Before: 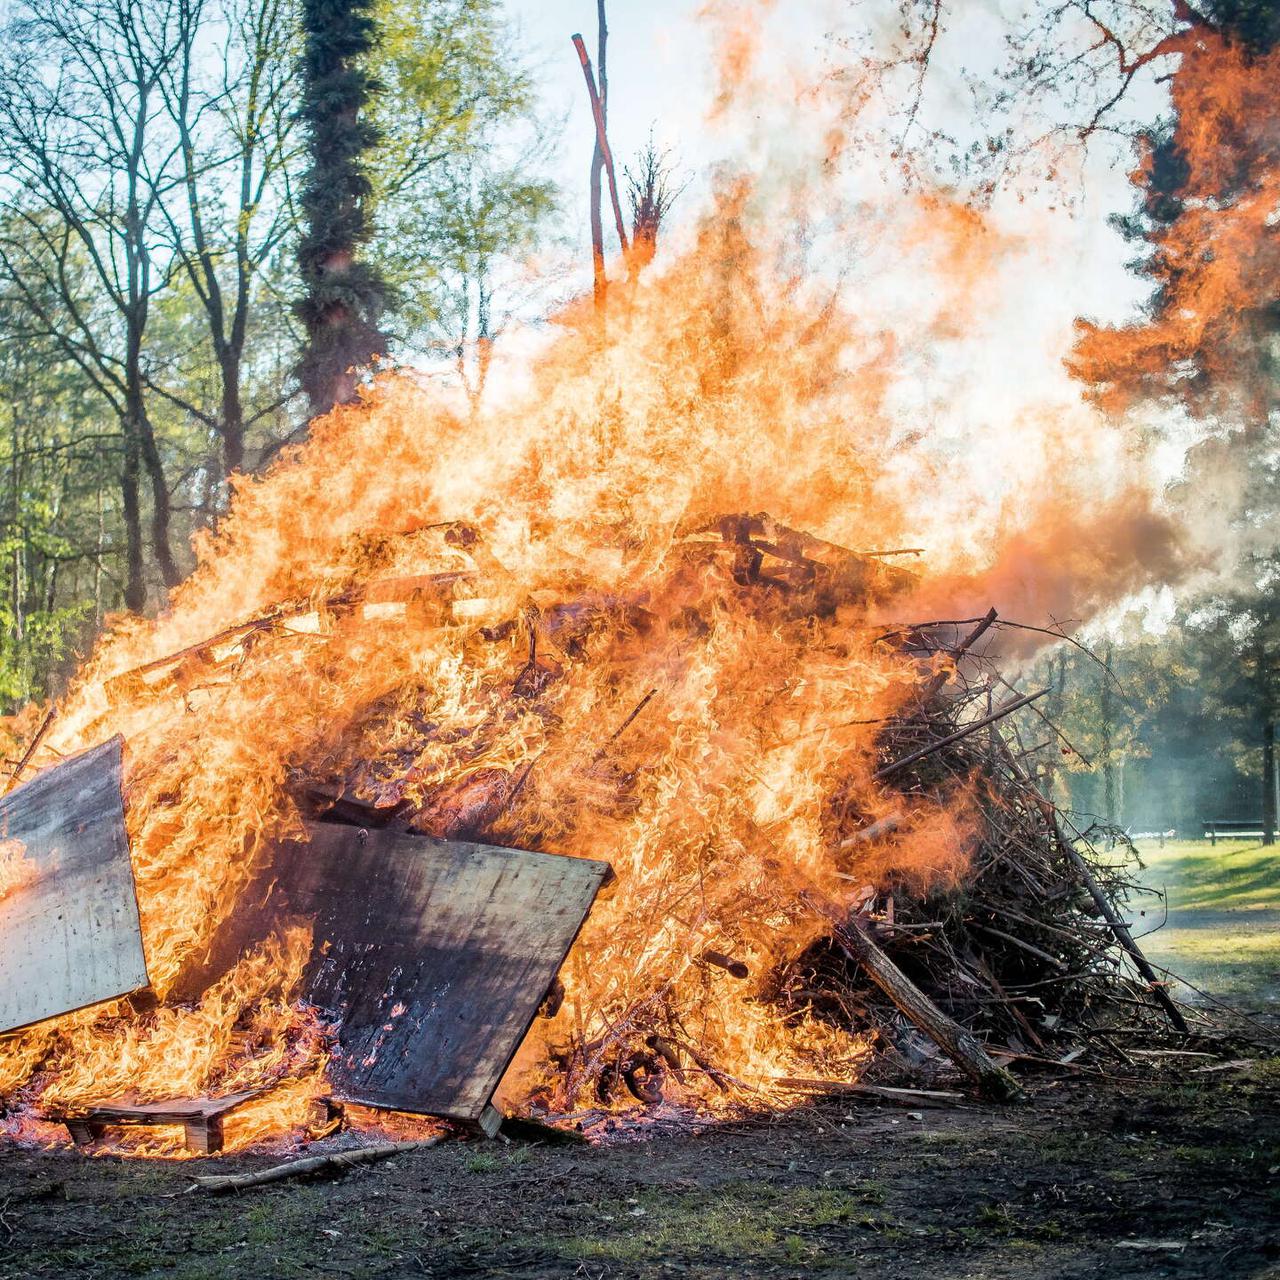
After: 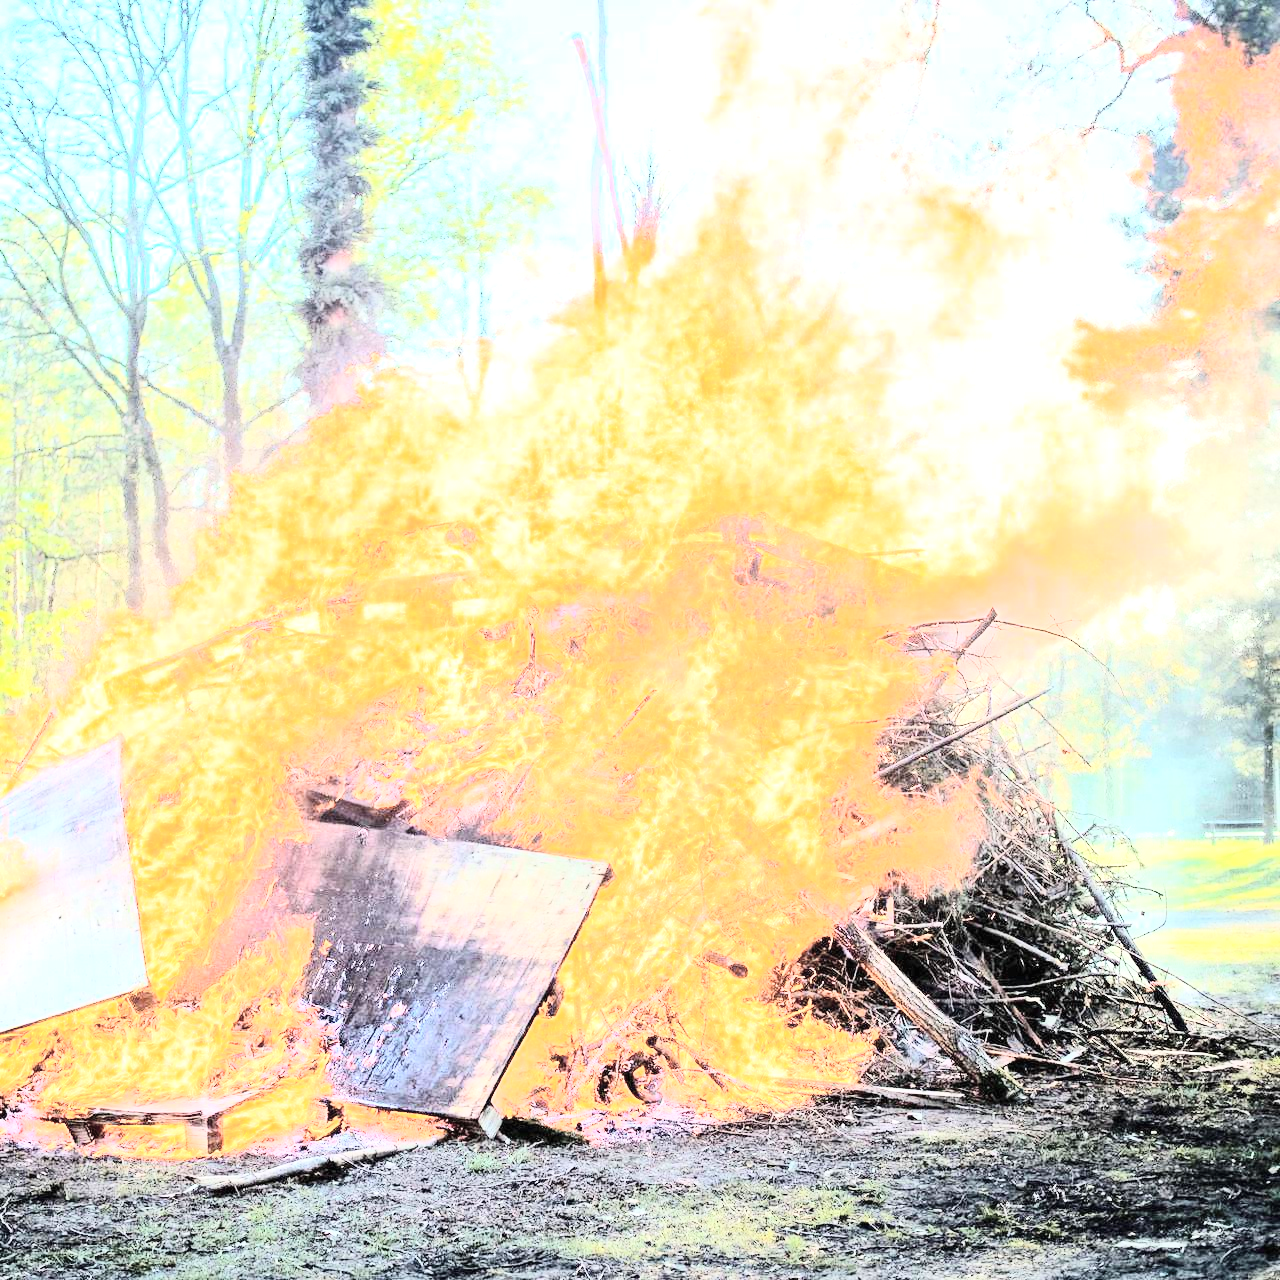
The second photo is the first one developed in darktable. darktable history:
exposure: black level correction 0, exposure 0.897 EV, compensate exposure bias true, compensate highlight preservation false
tone curve: curves: ch0 [(0, 0) (0.417, 0.851) (1, 1)], color space Lab, independent channels, preserve colors none
